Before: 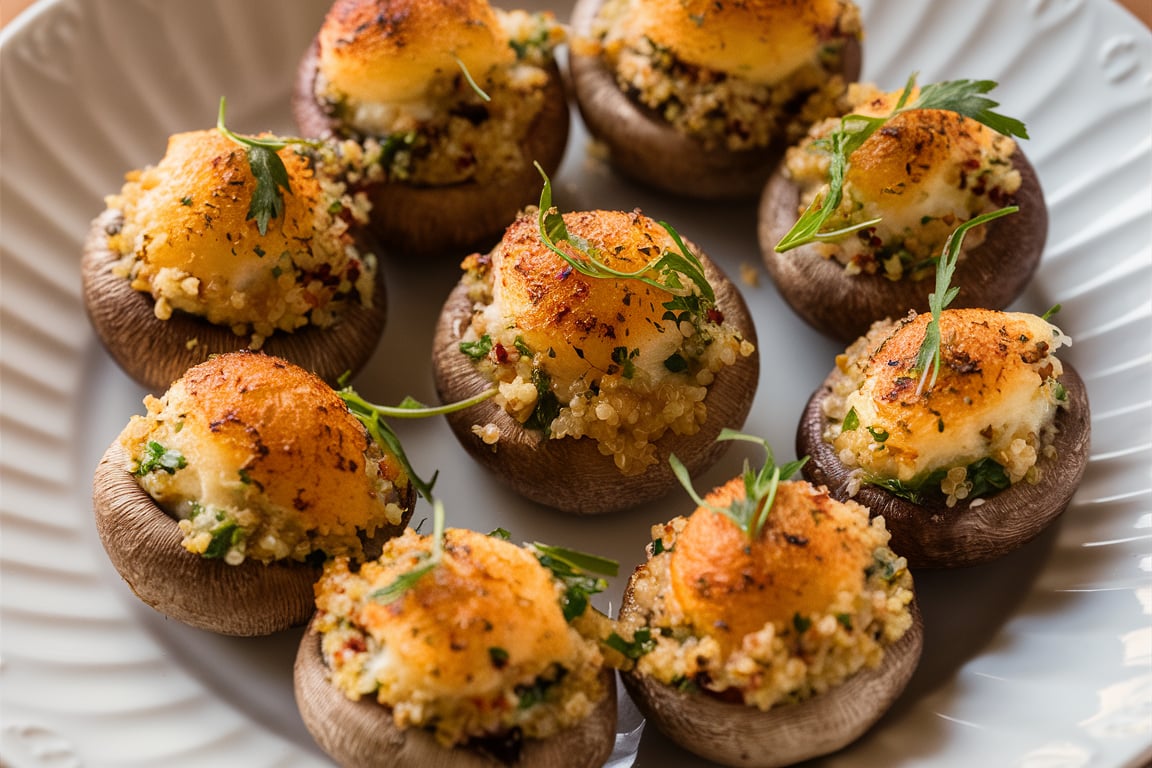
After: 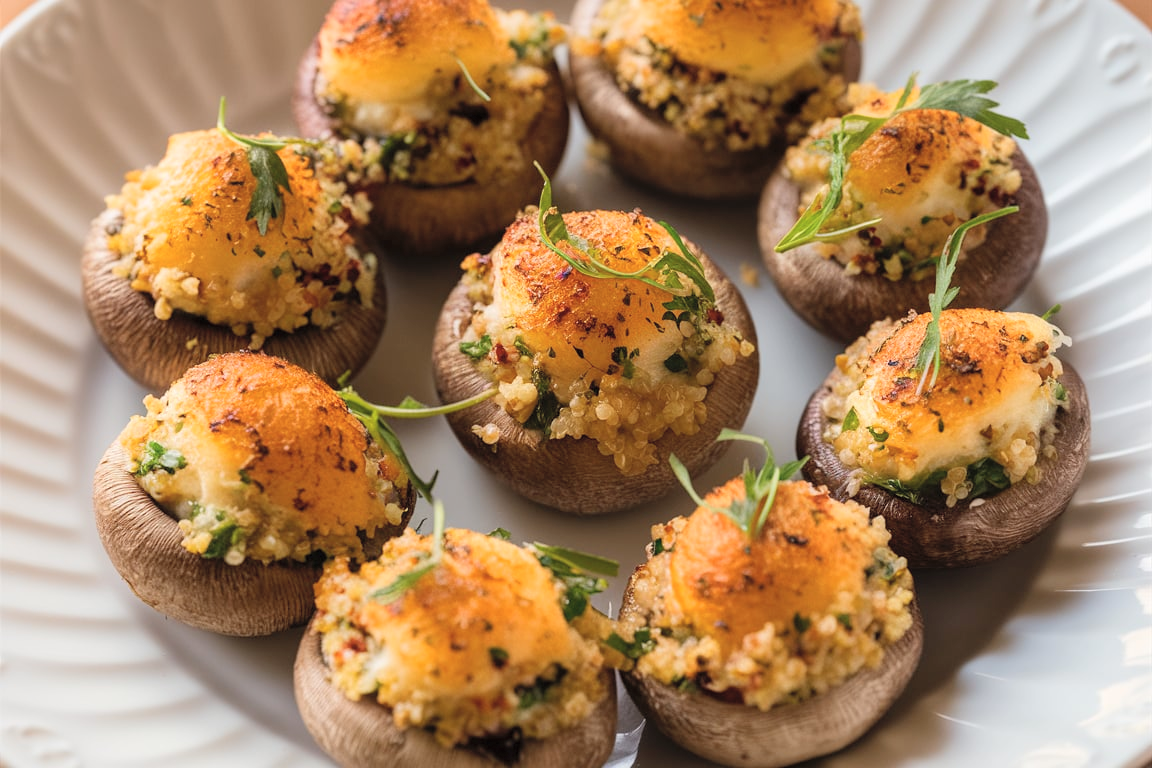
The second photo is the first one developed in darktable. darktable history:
shadows and highlights: radius 93.07, shadows -14.46, white point adjustment 0.23, highlights 31.48, compress 48.23%, highlights color adjustment 52.79%, soften with gaussian
contrast brightness saturation: brightness 0.15
